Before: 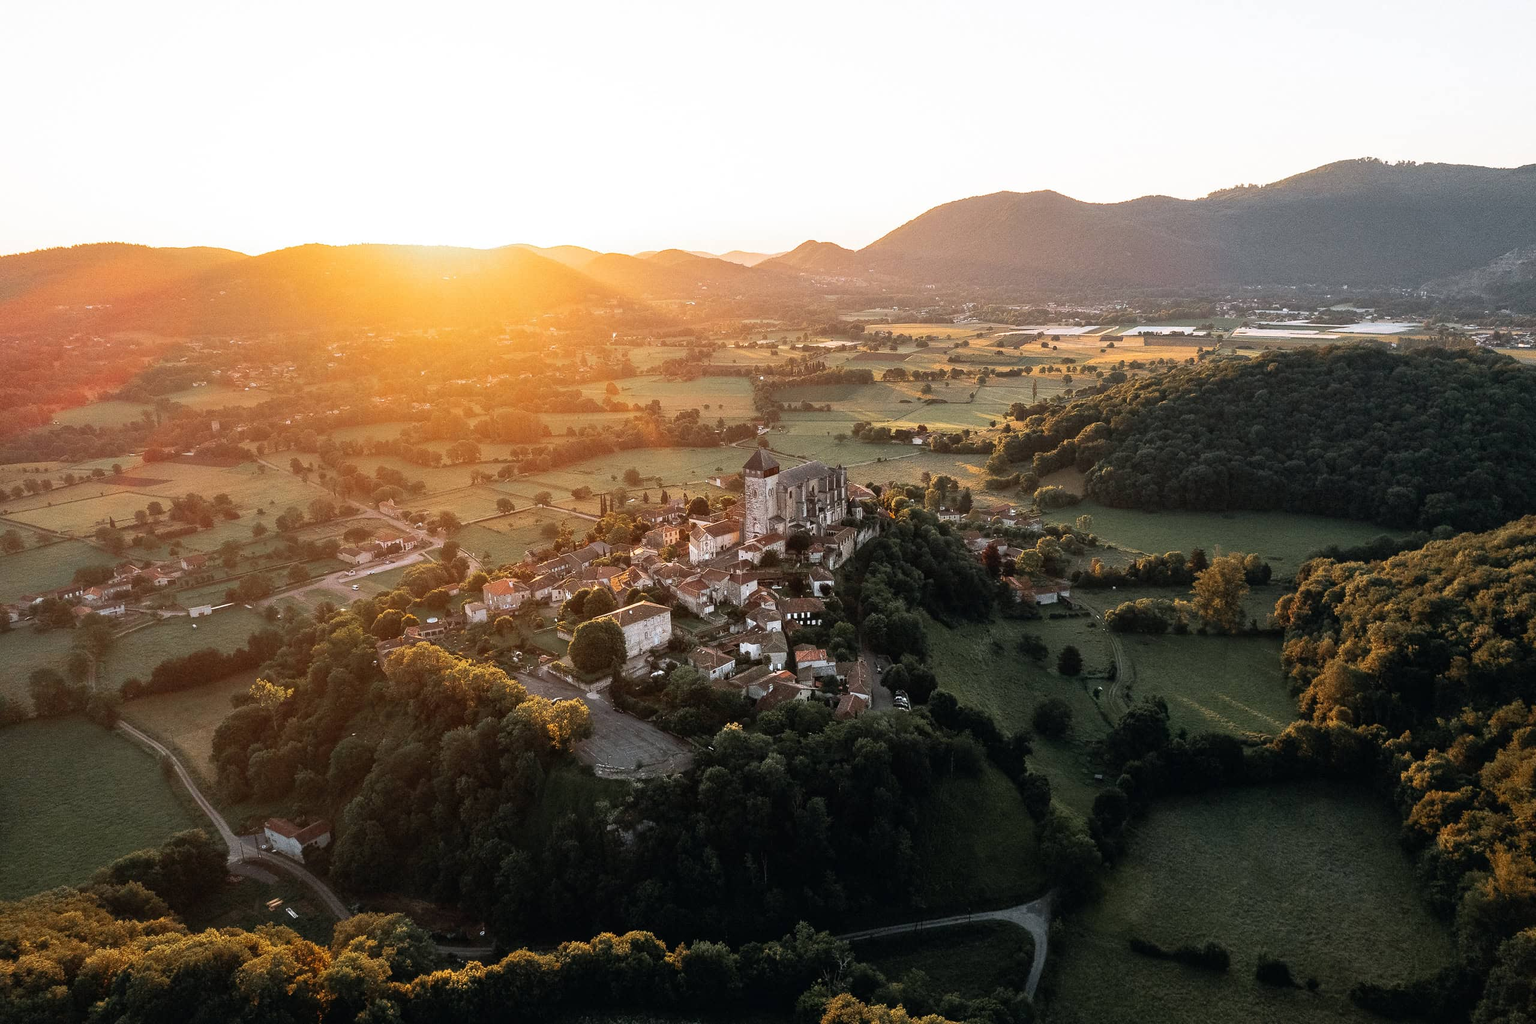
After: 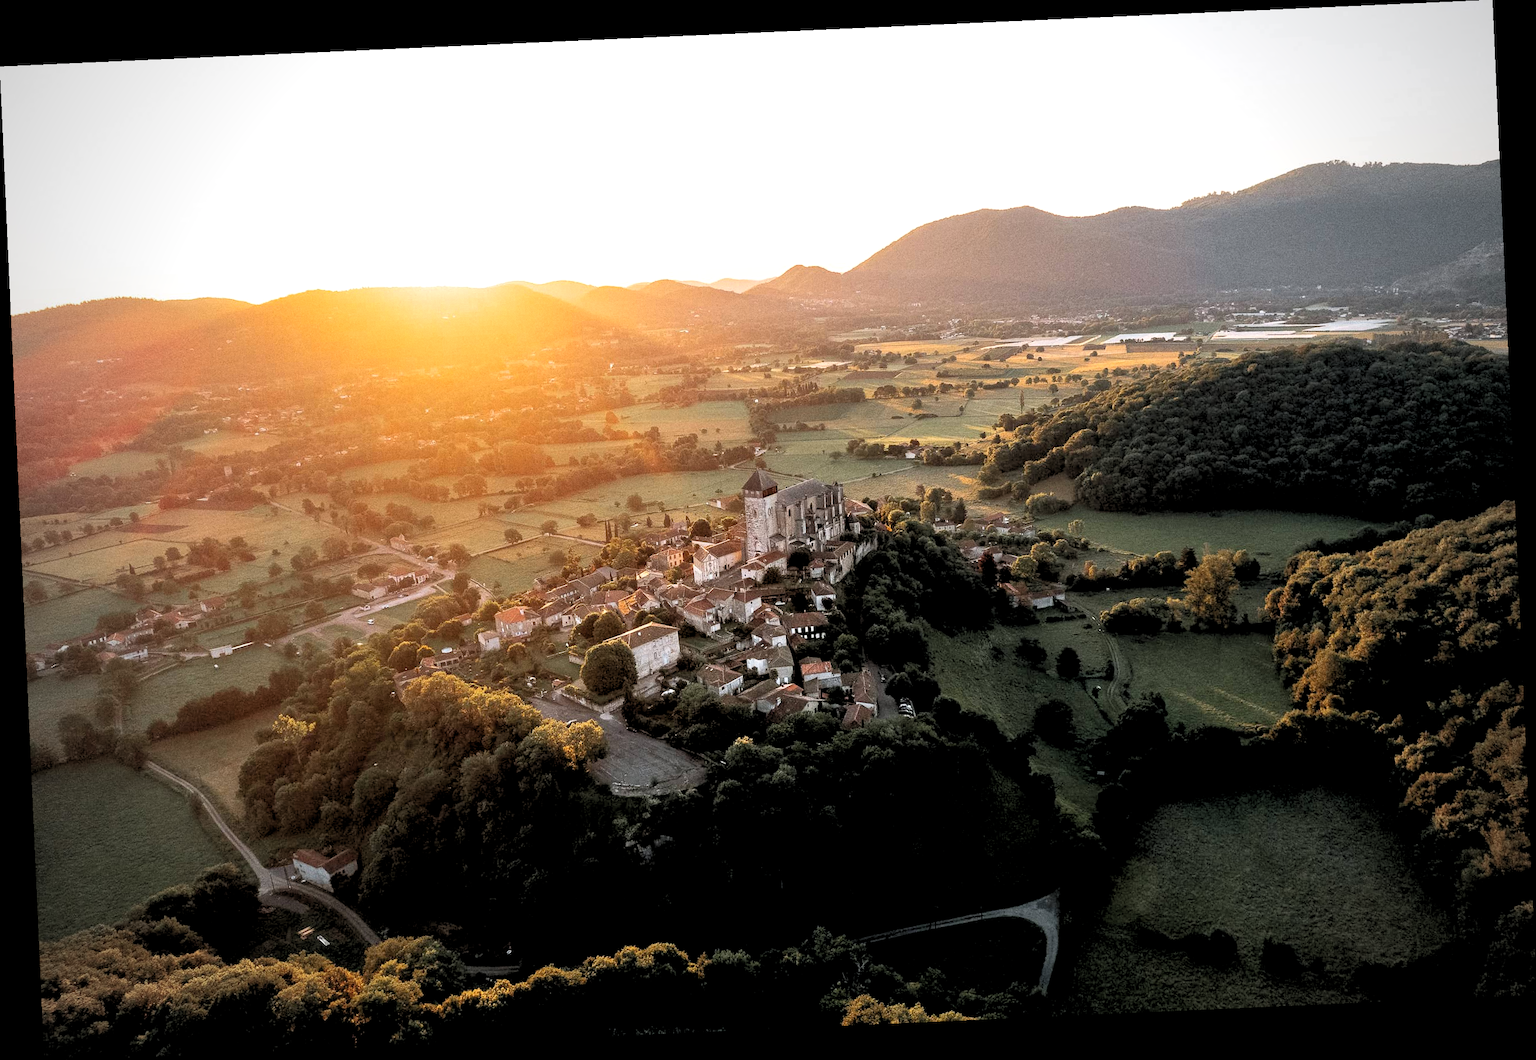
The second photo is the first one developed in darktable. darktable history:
rgb levels: levels [[0.013, 0.434, 0.89], [0, 0.5, 1], [0, 0.5, 1]]
rotate and perspective: rotation -2.56°, automatic cropping off
vignetting: fall-off start 74.49%, fall-off radius 65.9%, brightness -0.628, saturation -0.68
grain: coarseness 0.09 ISO
